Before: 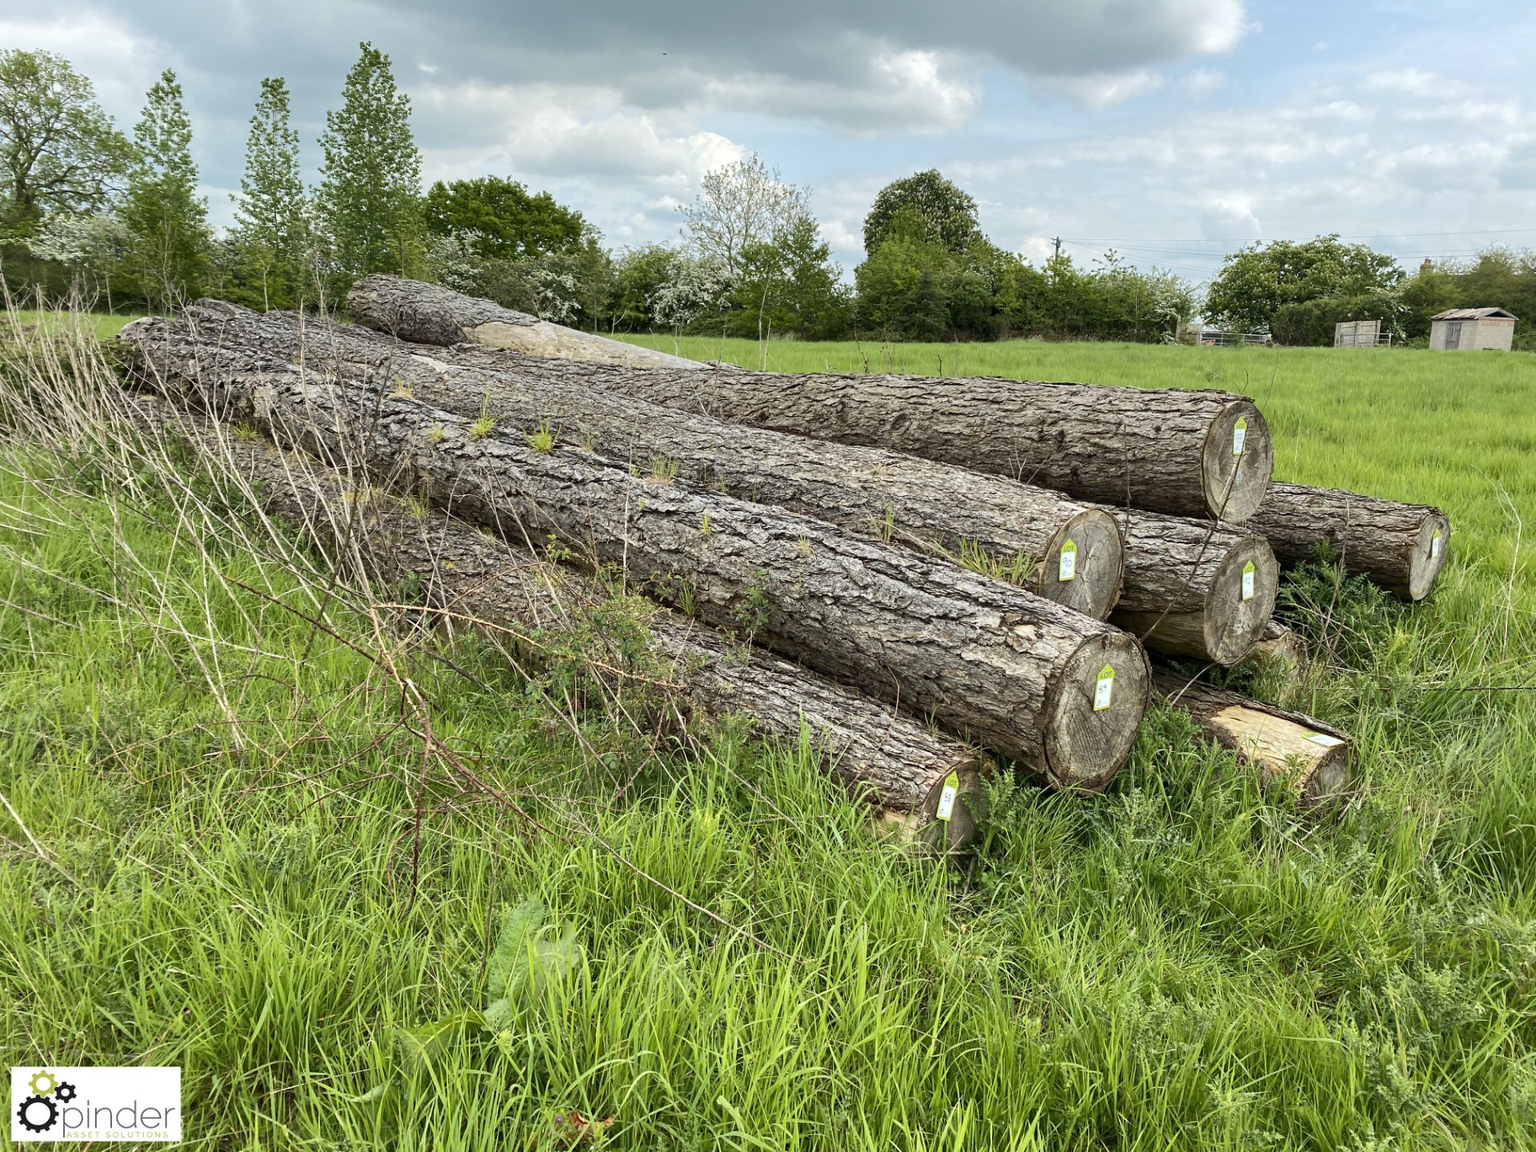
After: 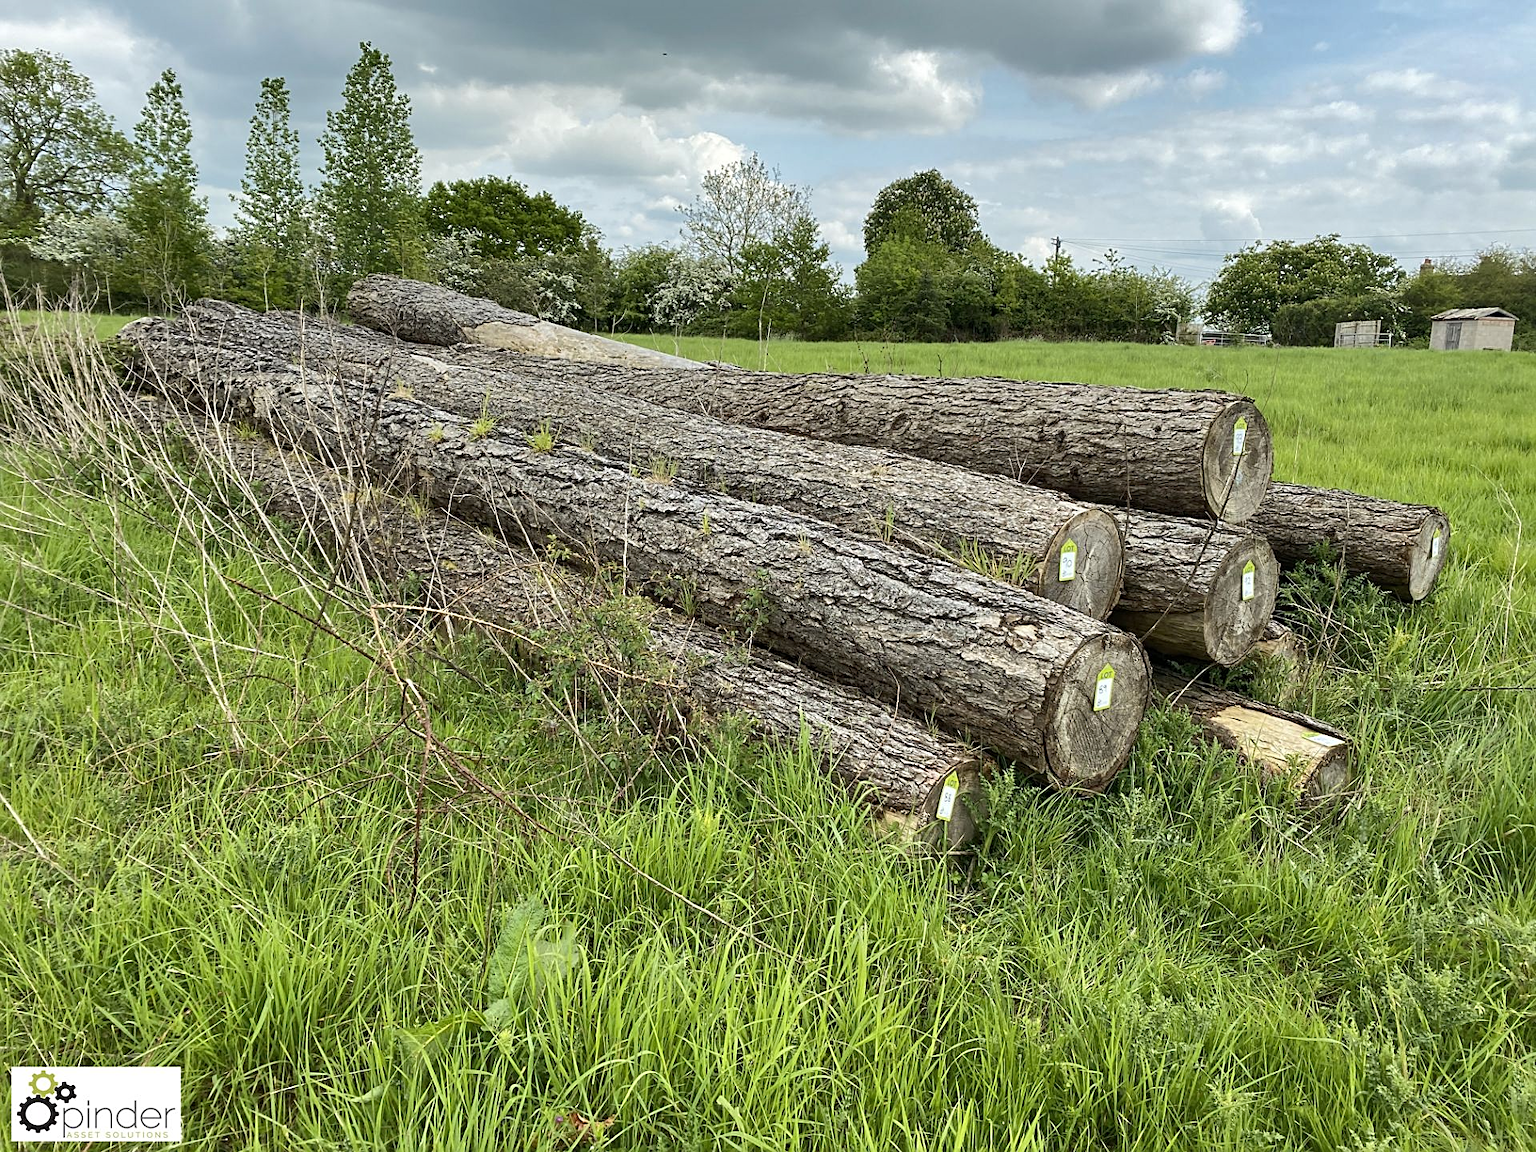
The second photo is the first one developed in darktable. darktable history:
shadows and highlights: shadows 60.25, soften with gaussian
sharpen: amount 0.489
